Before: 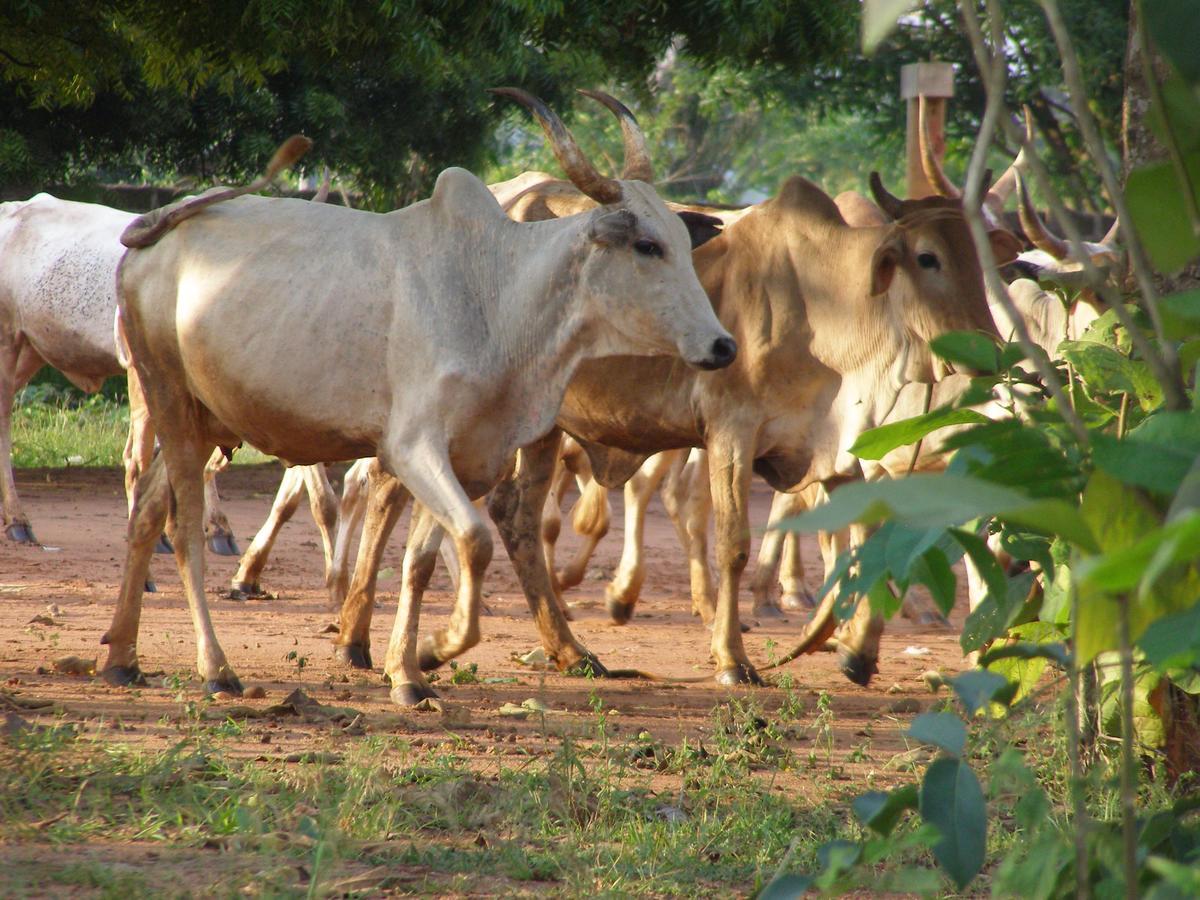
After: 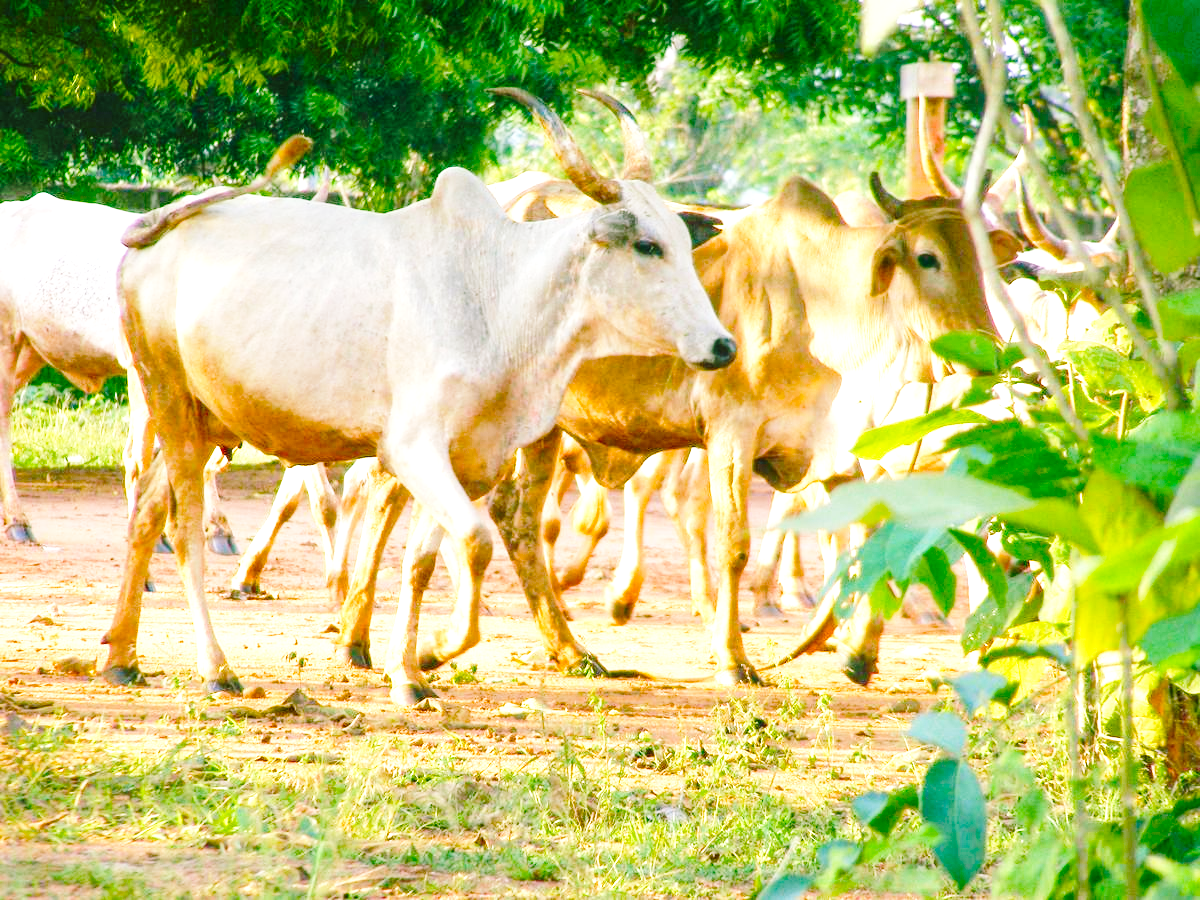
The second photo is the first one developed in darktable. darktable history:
color balance rgb: shadows lift › chroma 11.525%, shadows lift › hue 133.41°, power › chroma 0.295%, power › hue 24.48°, global offset › luminance 0.277%, perceptual saturation grading › global saturation 35.006%, perceptual saturation grading › highlights -25.043%, perceptual saturation grading › shadows 49.497%, perceptual brilliance grading › mid-tones 9.936%, perceptual brilliance grading › shadows 15.072%
base curve: curves: ch0 [(0, 0) (0.028, 0.03) (0.121, 0.232) (0.46, 0.748) (0.859, 0.968) (1, 1)], preserve colors none
exposure: exposure 1.066 EV, compensate highlight preservation false
local contrast: on, module defaults
